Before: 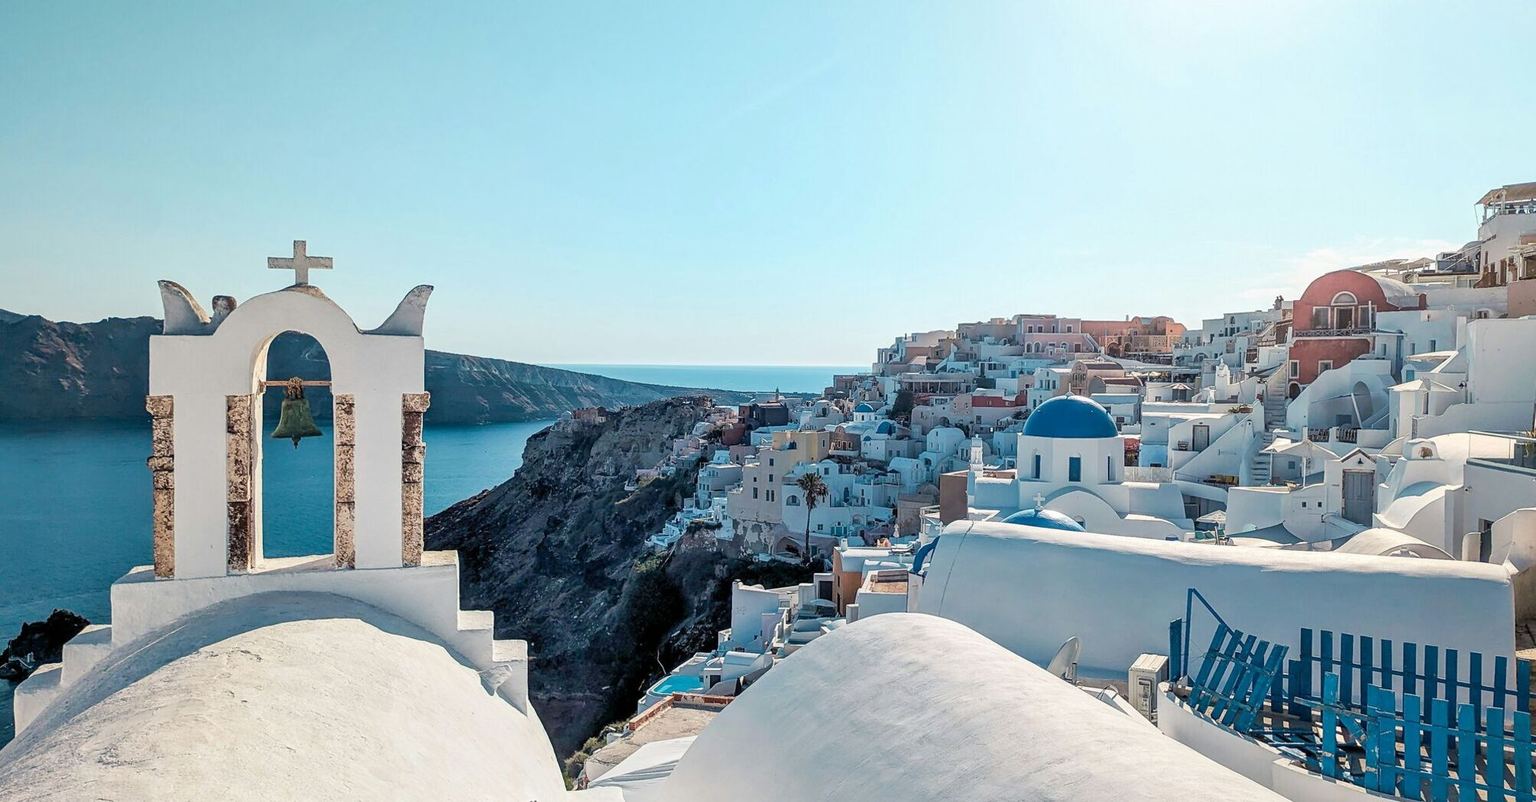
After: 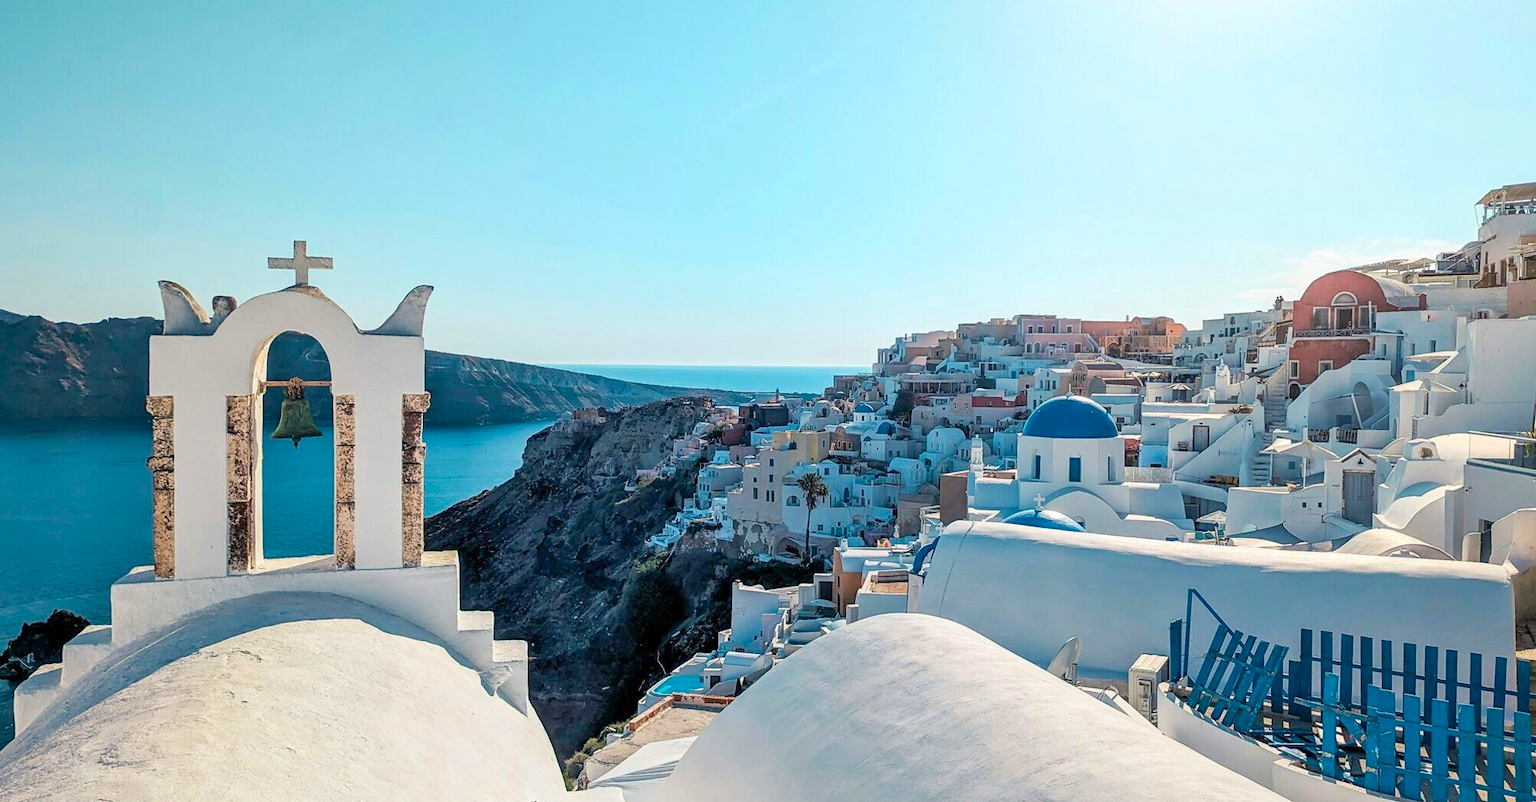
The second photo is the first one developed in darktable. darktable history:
color balance rgb: shadows lift › chroma 2.038%, shadows lift › hue 214.61°, power › hue 62.34°, linear chroma grading › shadows -29.422%, linear chroma grading › global chroma 34.492%, perceptual saturation grading › global saturation 0.598%
